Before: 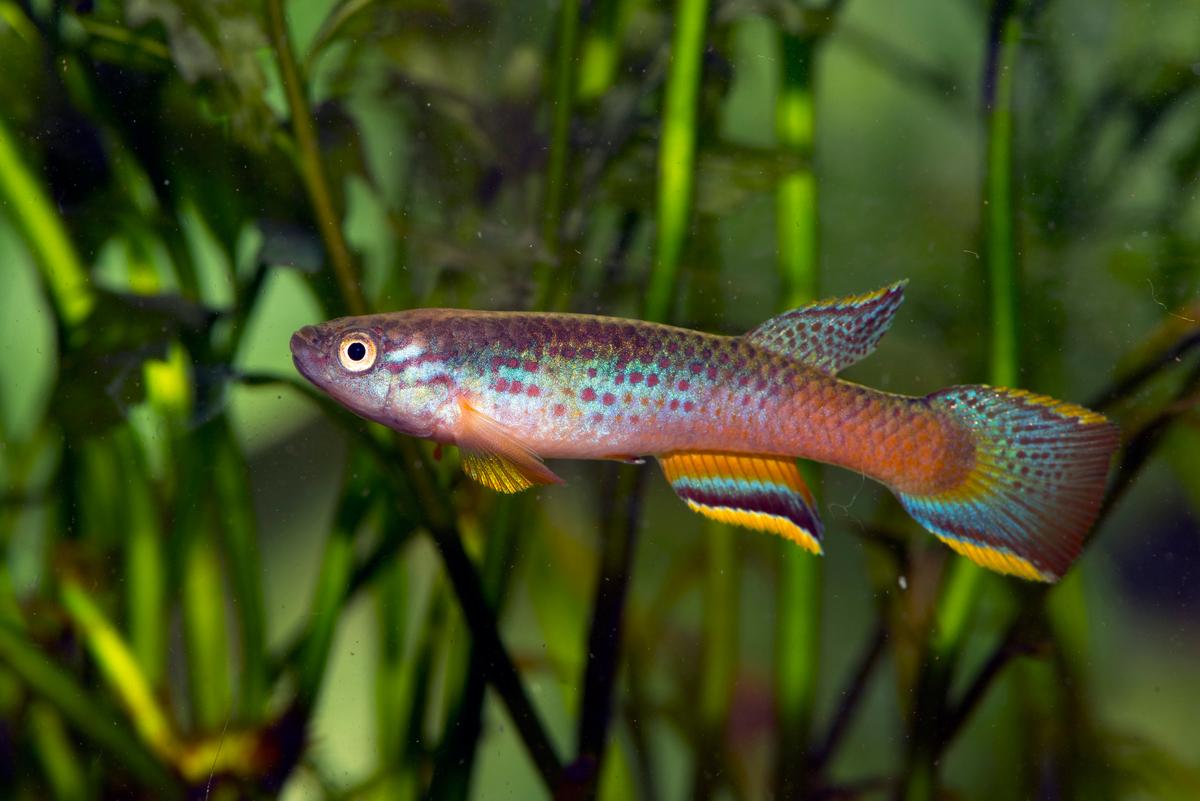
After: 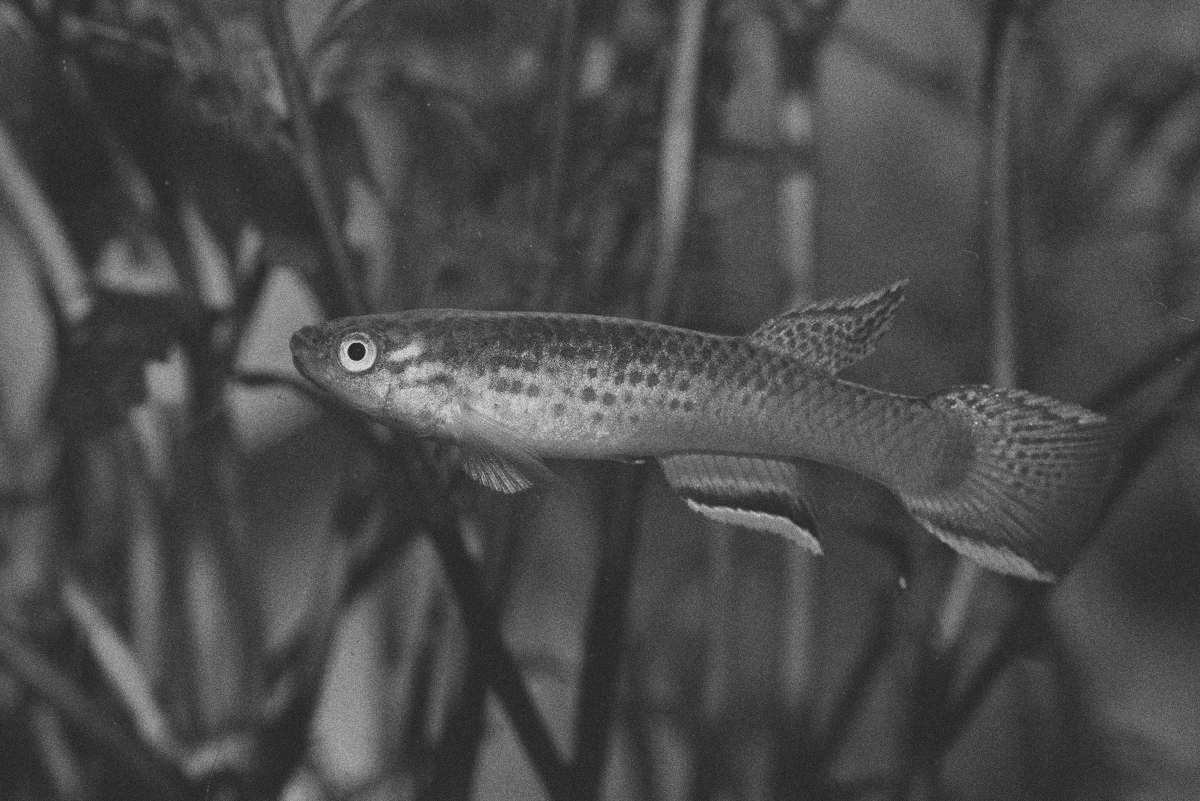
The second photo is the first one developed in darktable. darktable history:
exposure: black level correction -0.036, exposure -0.497 EV, compensate highlight preservation false
grain: coarseness 0.09 ISO, strength 40%
monochrome: a -11.7, b 1.62, size 0.5, highlights 0.38
